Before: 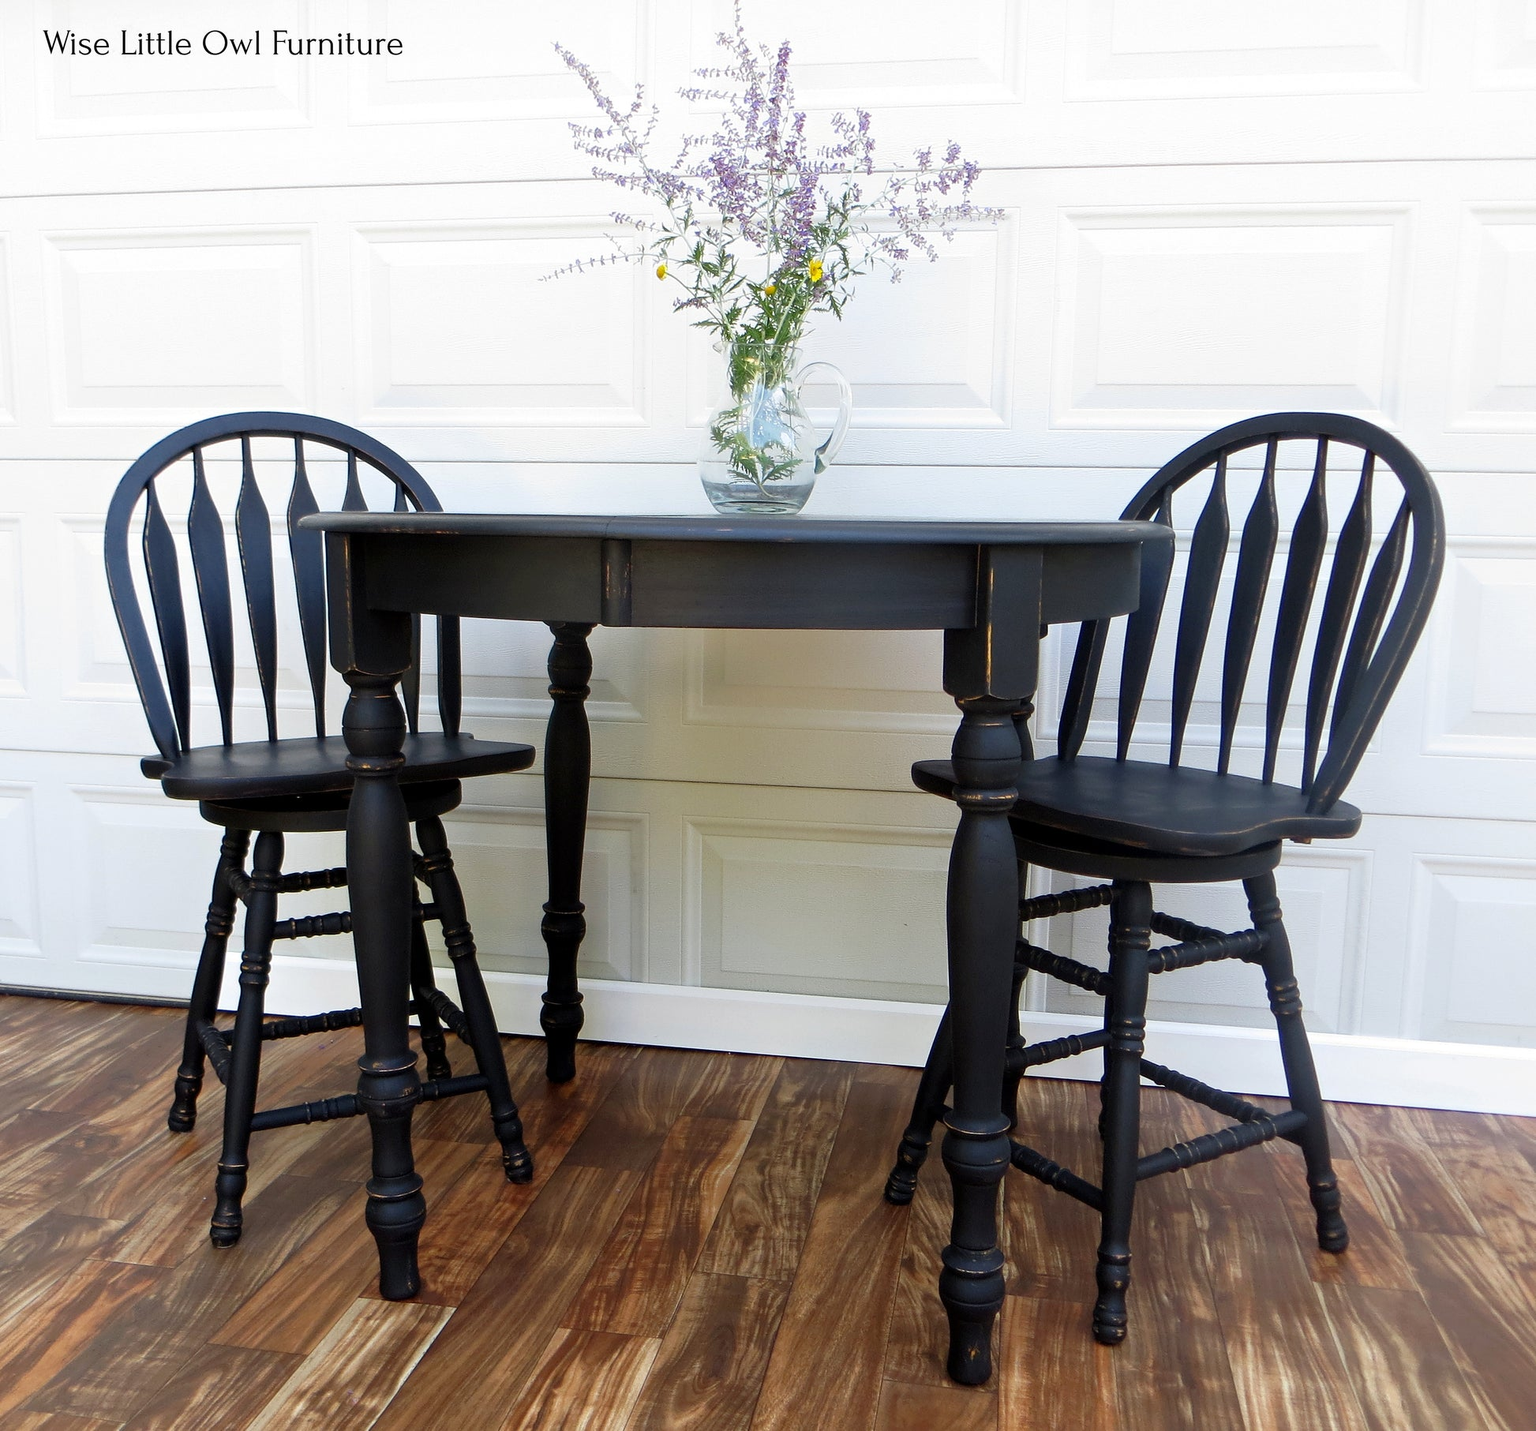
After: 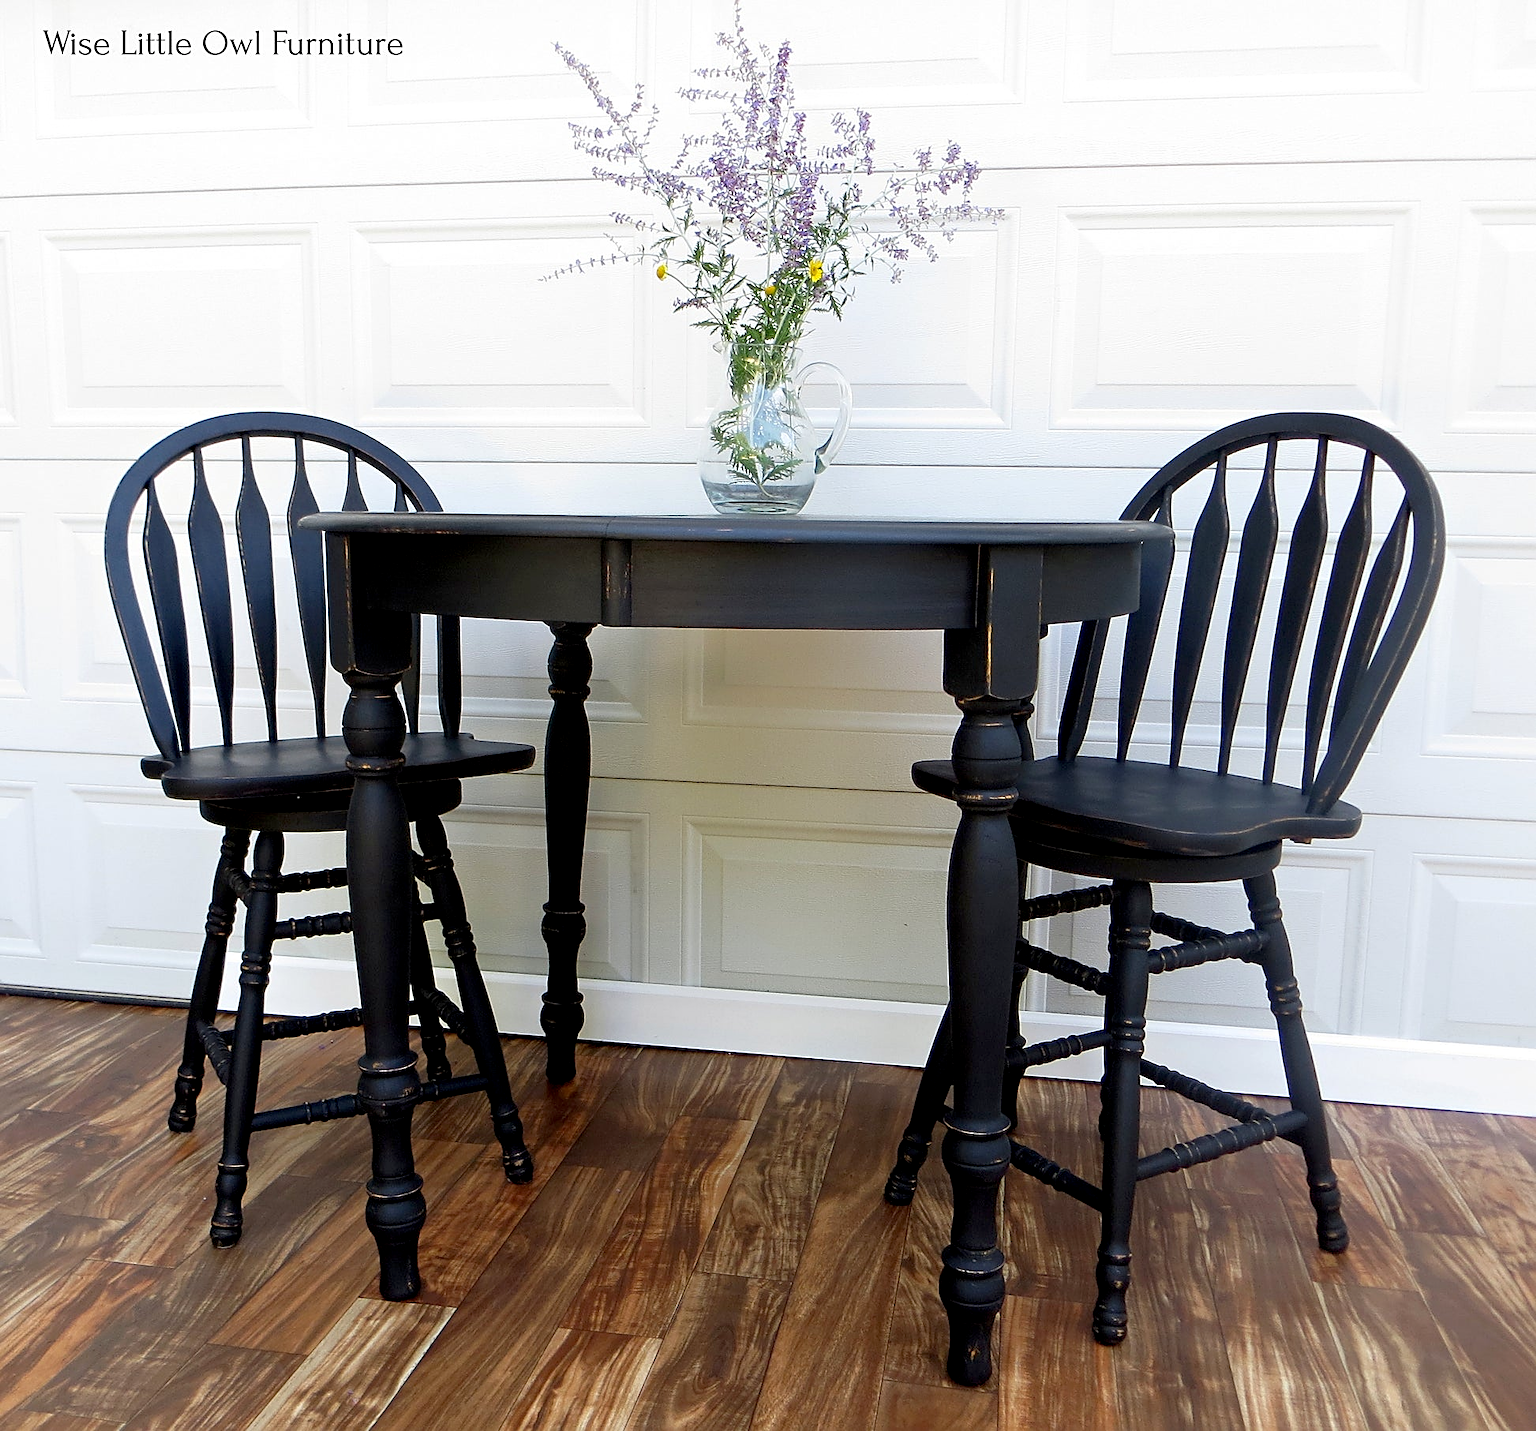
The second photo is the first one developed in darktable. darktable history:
sharpen: on, module defaults
exposure: black level correction 0.005, exposure 0.014 EV, compensate highlight preservation false
